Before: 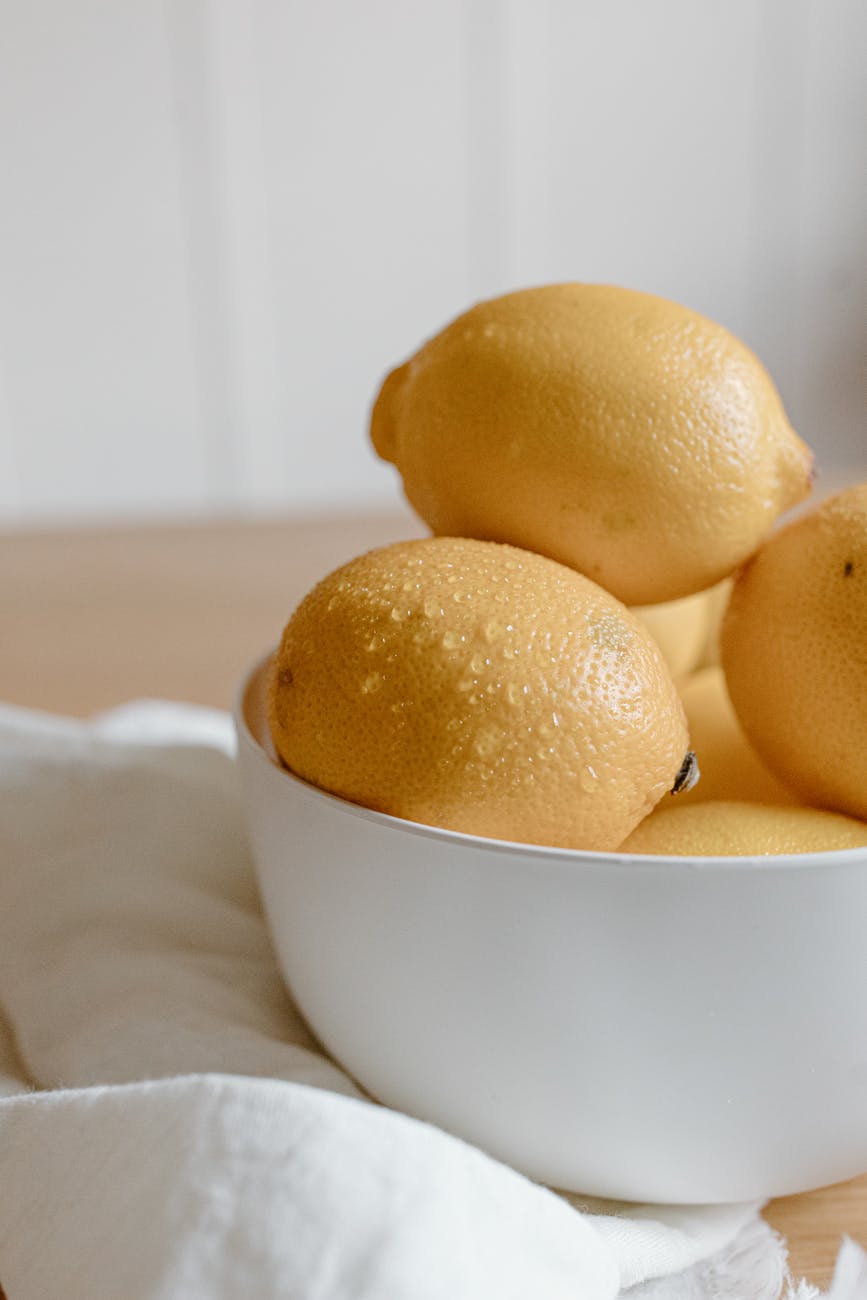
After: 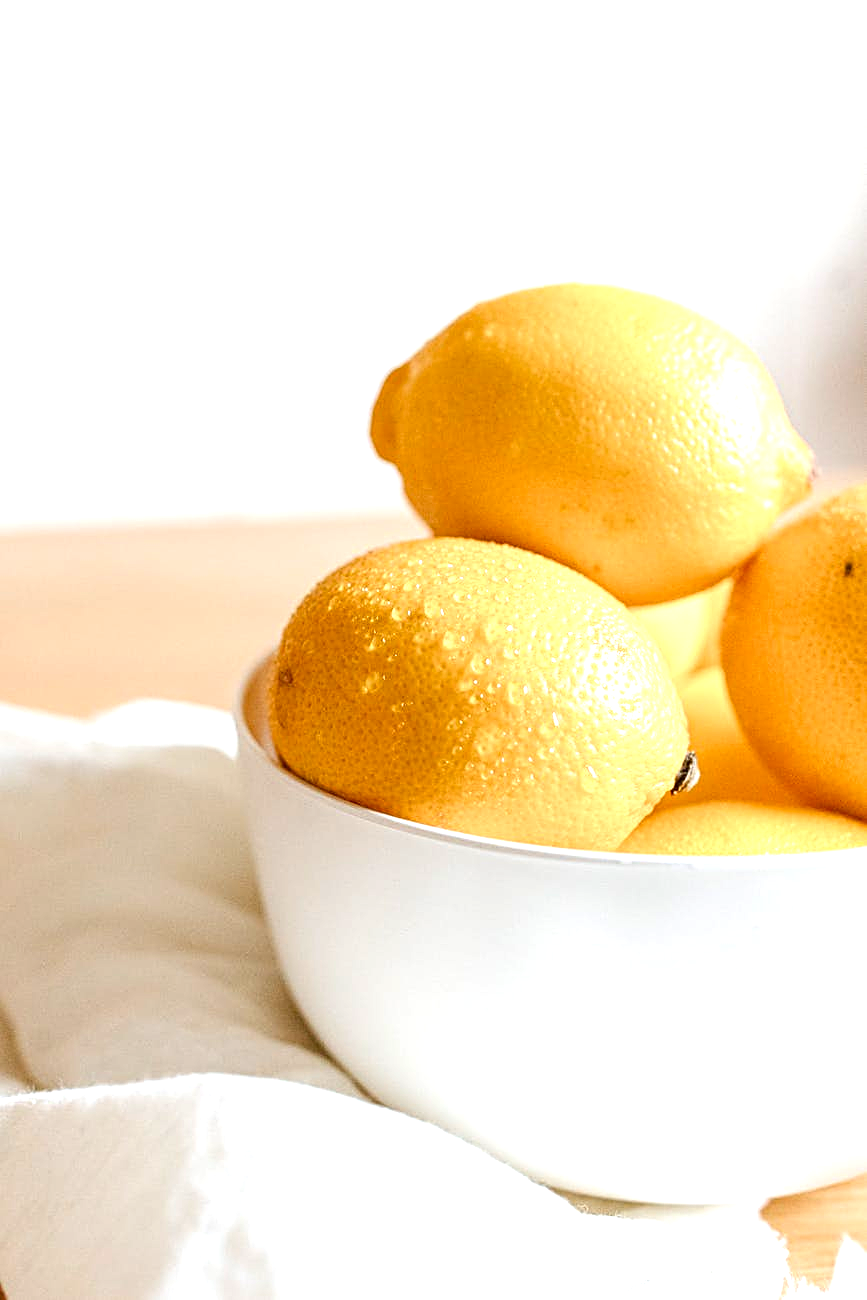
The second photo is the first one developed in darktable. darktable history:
contrast brightness saturation: saturation 0.105
sharpen: on, module defaults
exposure: exposure 1.207 EV, compensate highlight preservation false
